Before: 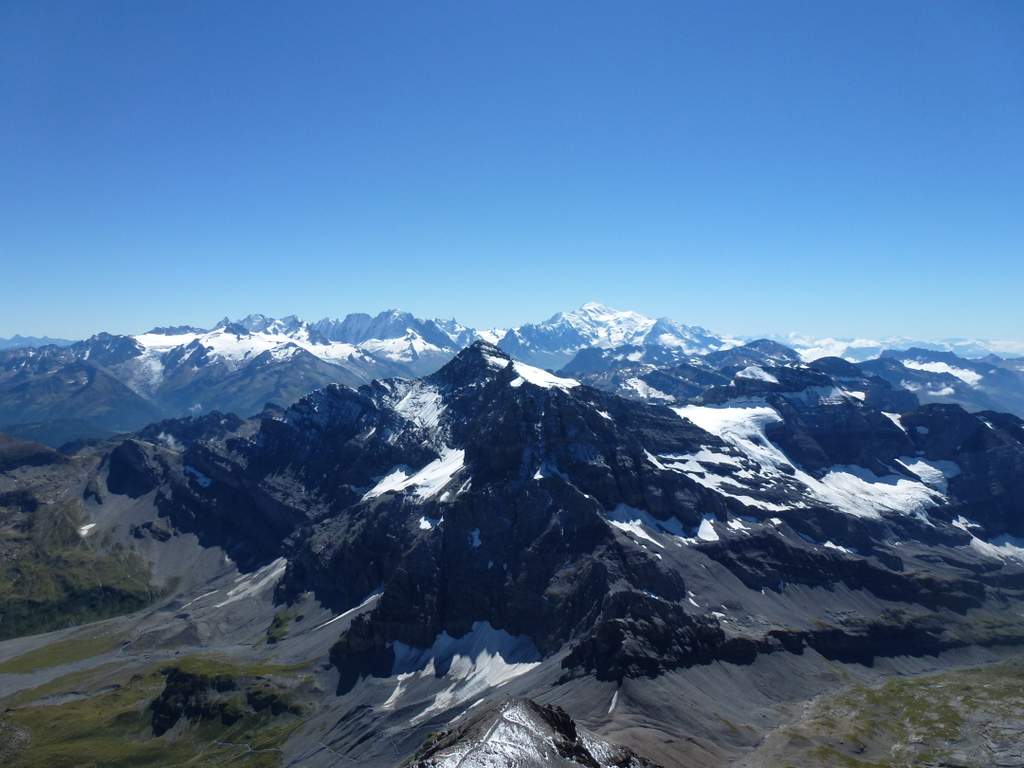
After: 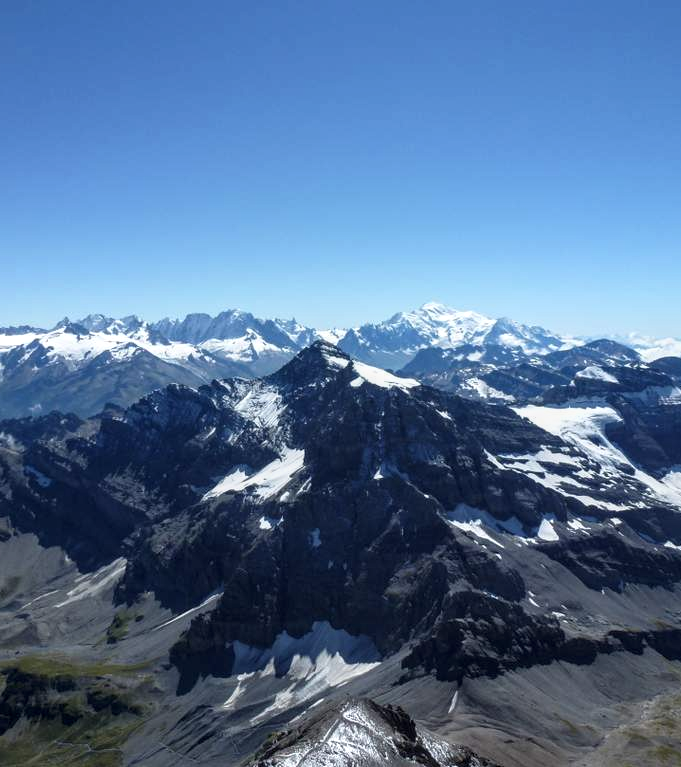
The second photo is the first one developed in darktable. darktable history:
shadows and highlights: shadows 0.888, highlights 39.56
crop and rotate: left 15.637%, right 17.772%
contrast brightness saturation: saturation -0.055
local contrast: on, module defaults
